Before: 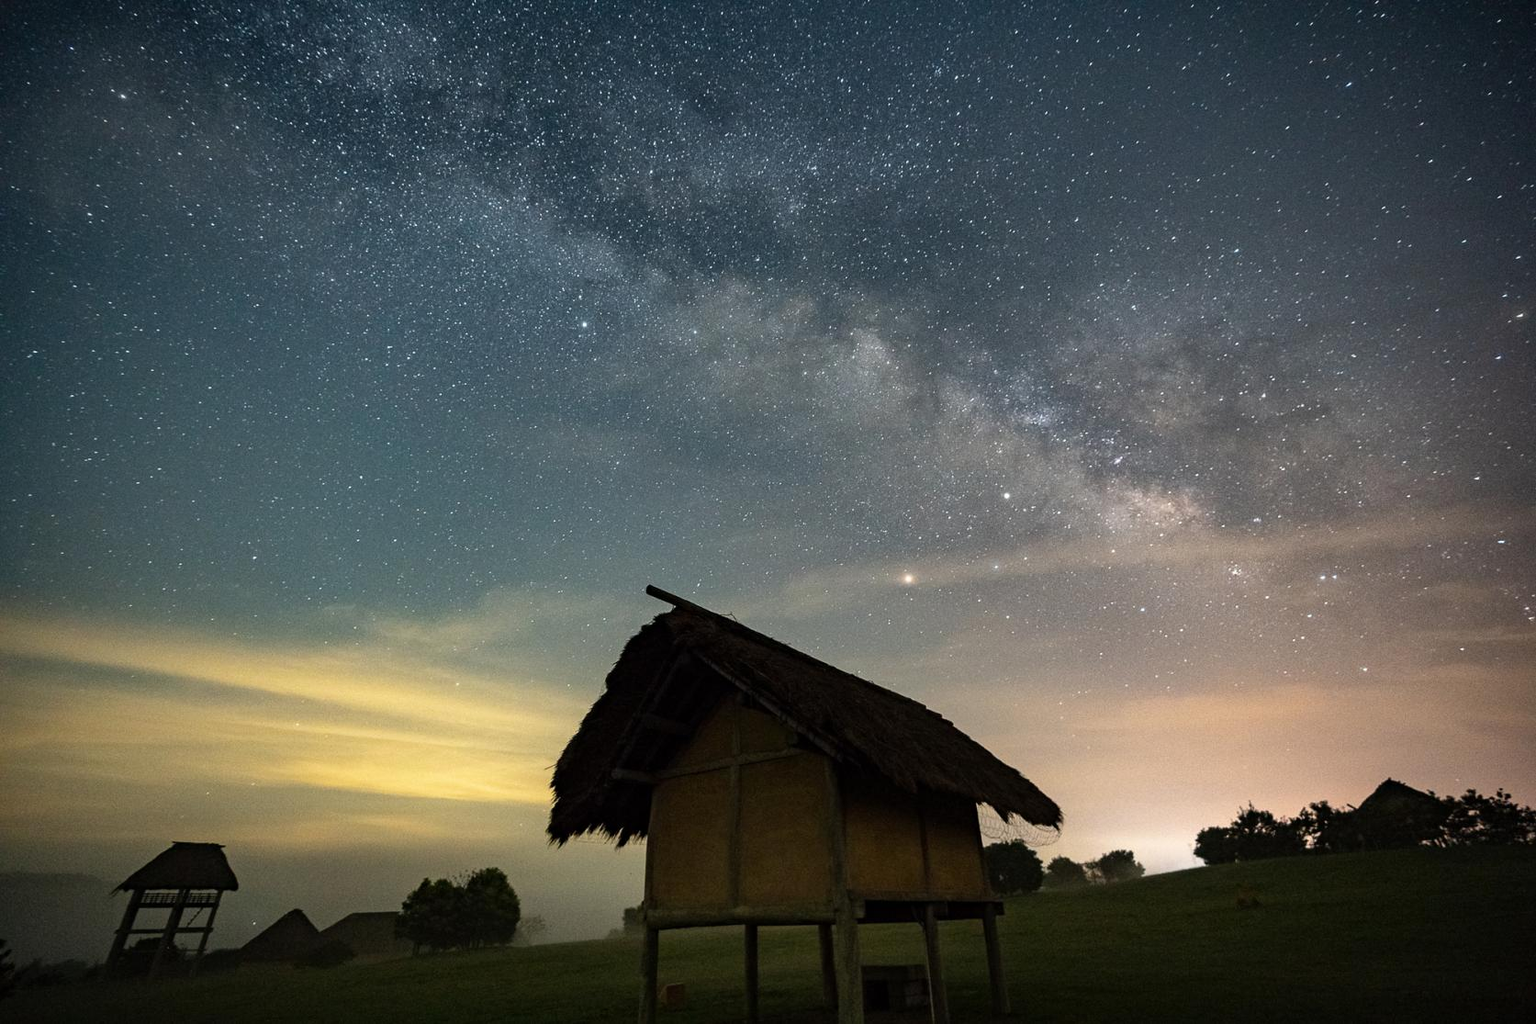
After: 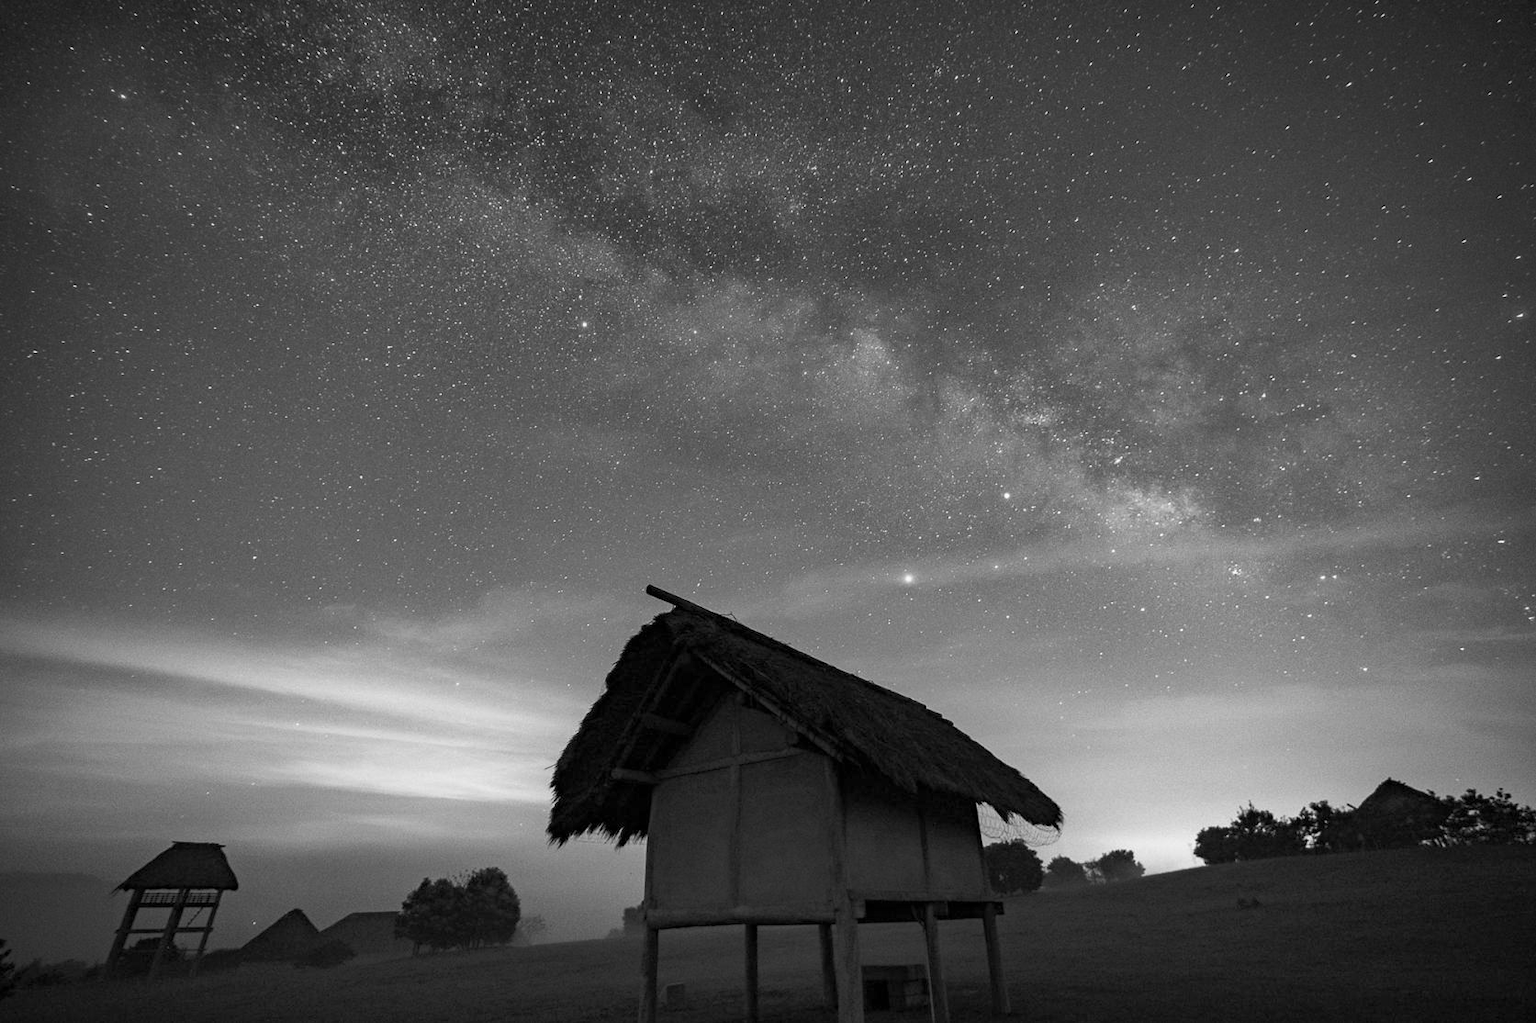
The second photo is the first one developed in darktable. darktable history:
rgb curve: curves: ch0 [(0, 0) (0.093, 0.159) (0.241, 0.265) (0.414, 0.42) (1, 1)], compensate middle gray true, preserve colors basic power
monochrome: a -6.99, b 35.61, size 1.4
